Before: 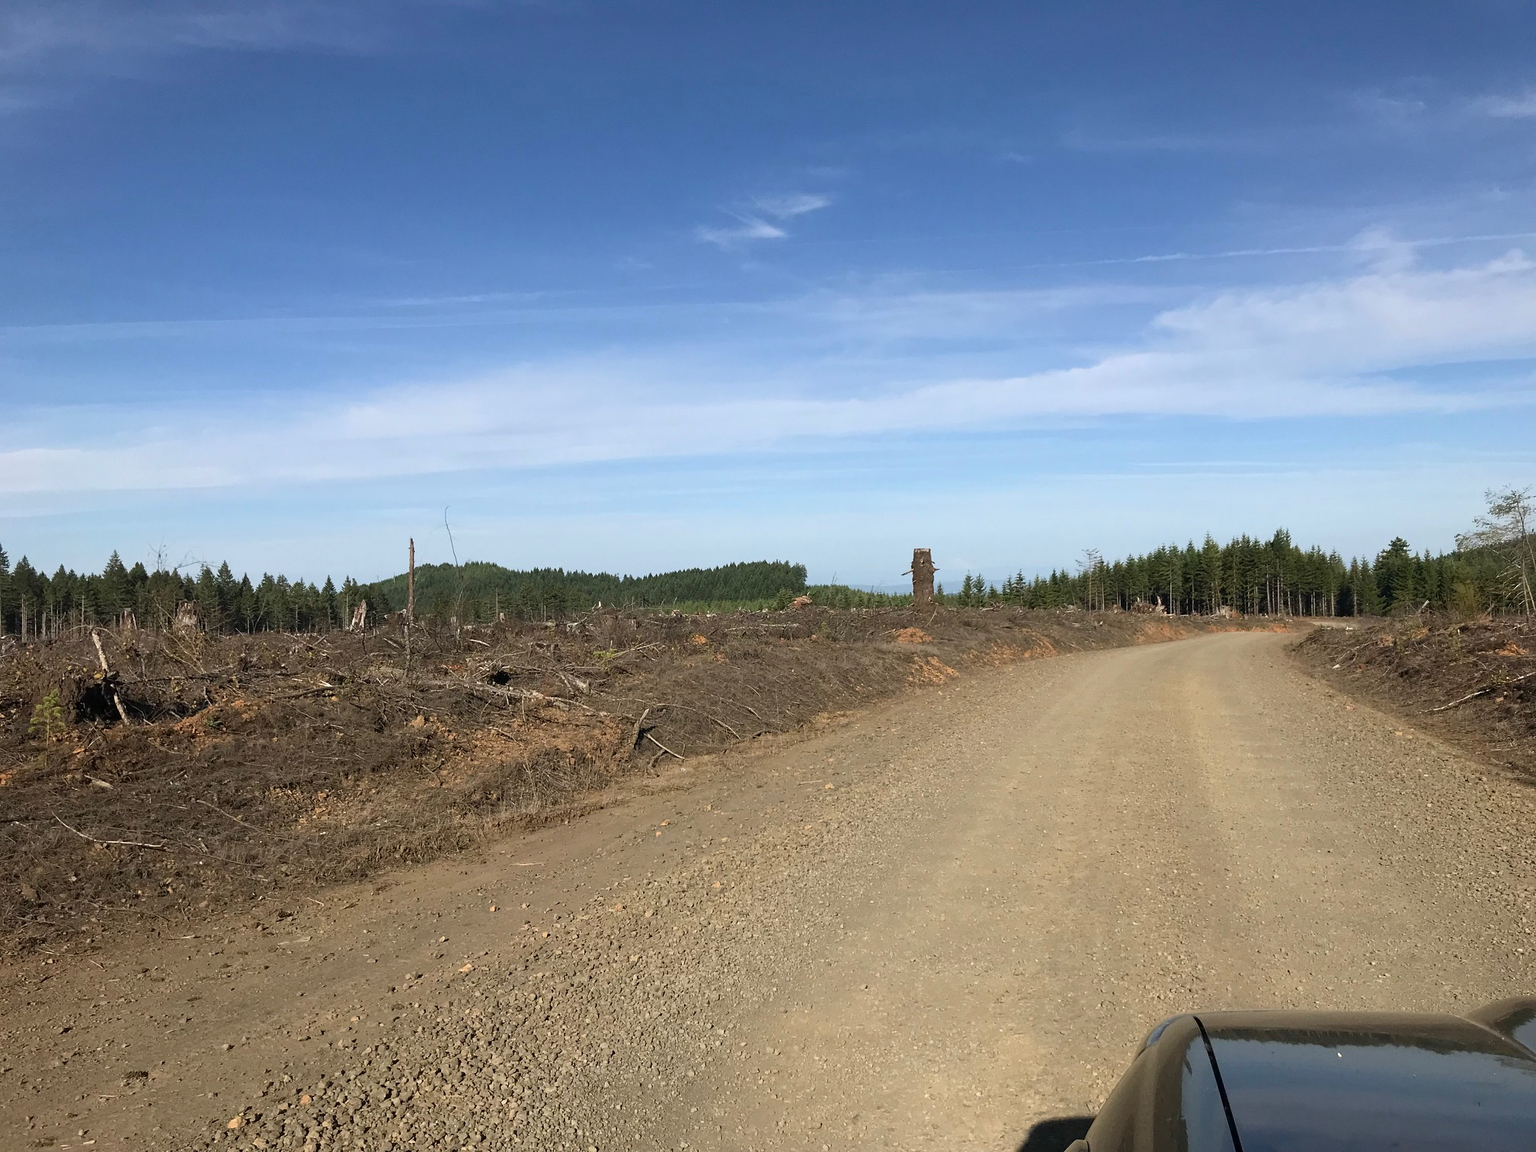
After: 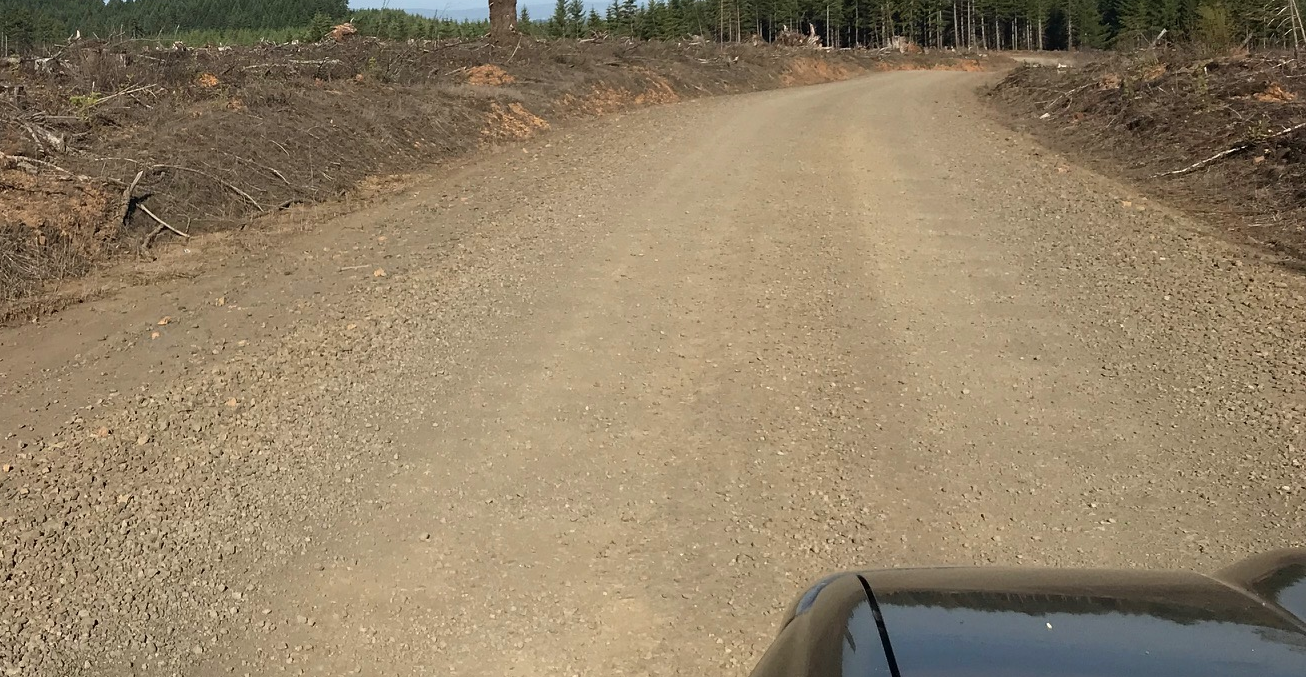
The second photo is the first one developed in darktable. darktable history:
crop and rotate: left 35.173%, top 50.239%, bottom 4.946%
contrast brightness saturation: saturation -0.06
